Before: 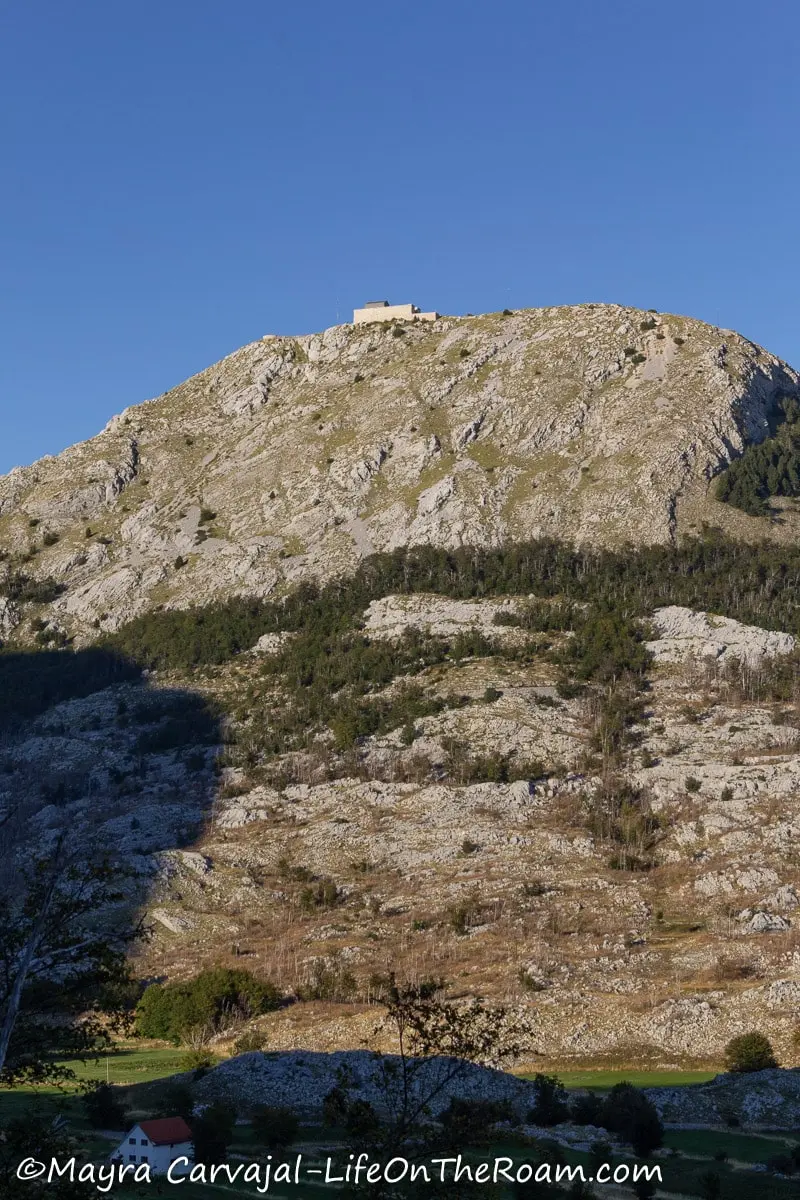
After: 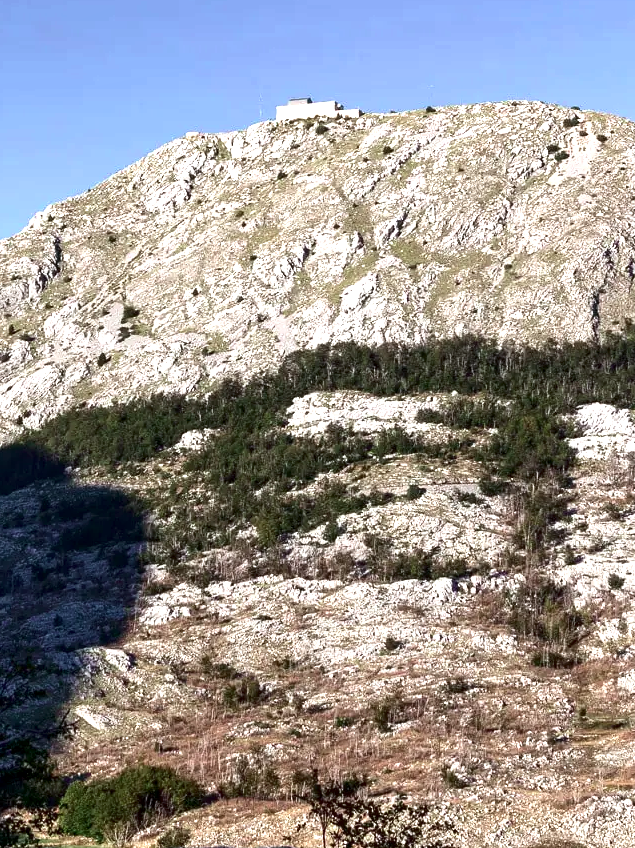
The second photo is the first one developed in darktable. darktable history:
exposure: black level correction 0, exposure 1.3 EV, compensate exposure bias true, compensate highlight preservation false
crop: left 9.712%, top 16.928%, right 10.845%, bottom 12.332%
color contrast: blue-yellow contrast 0.62
white balance: red 0.974, blue 1.044
contrast brightness saturation: contrast 0.13, brightness -0.24, saturation 0.14
local contrast: highlights 100%, shadows 100%, detail 120%, midtone range 0.2
